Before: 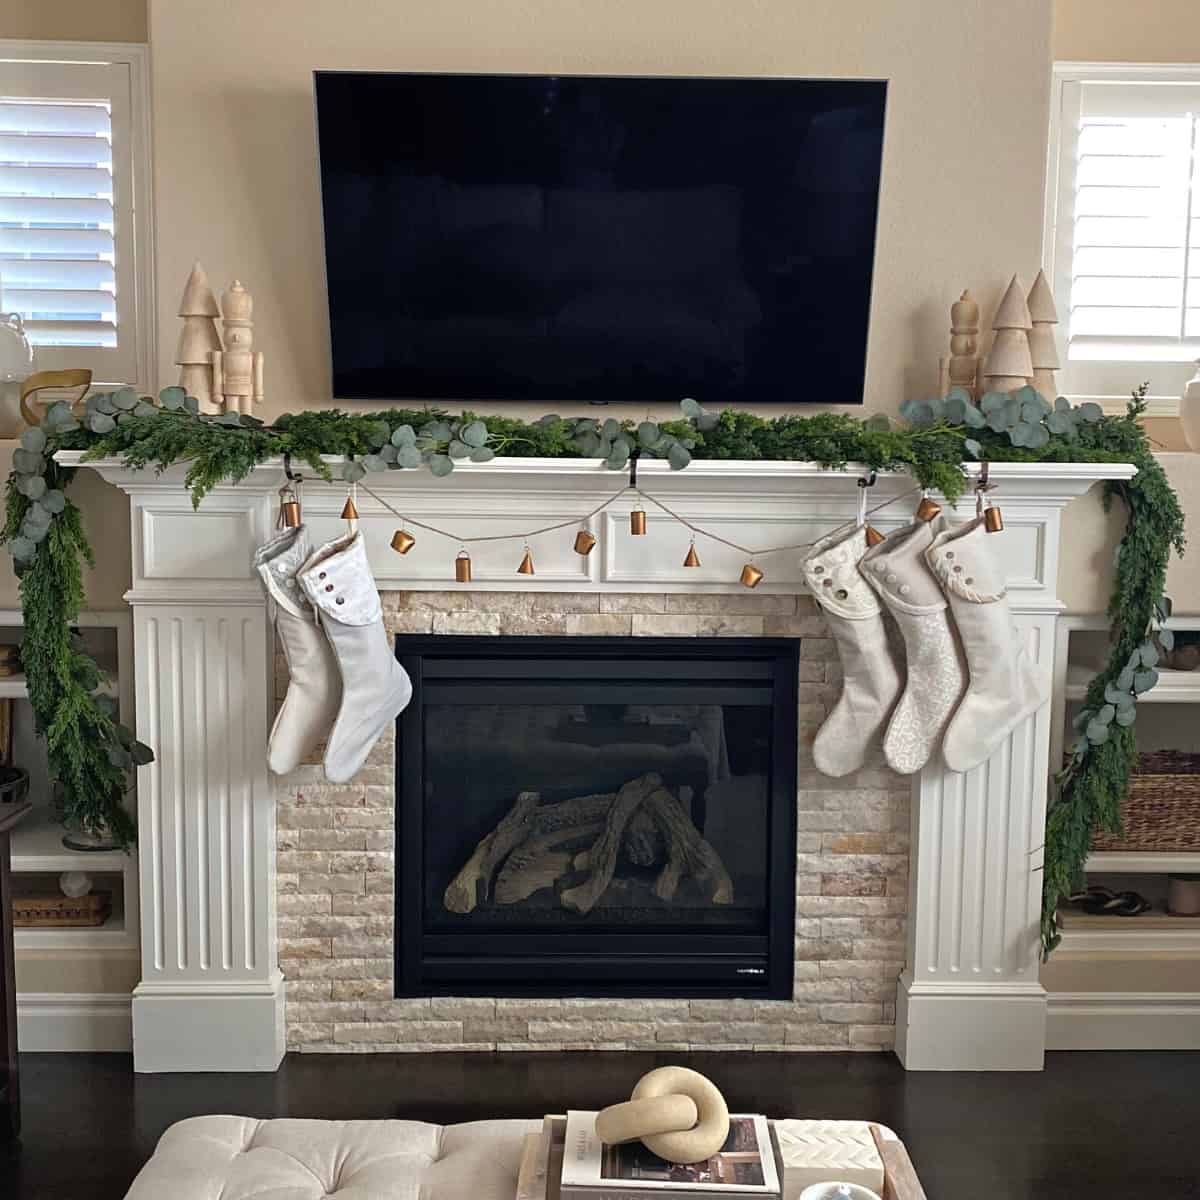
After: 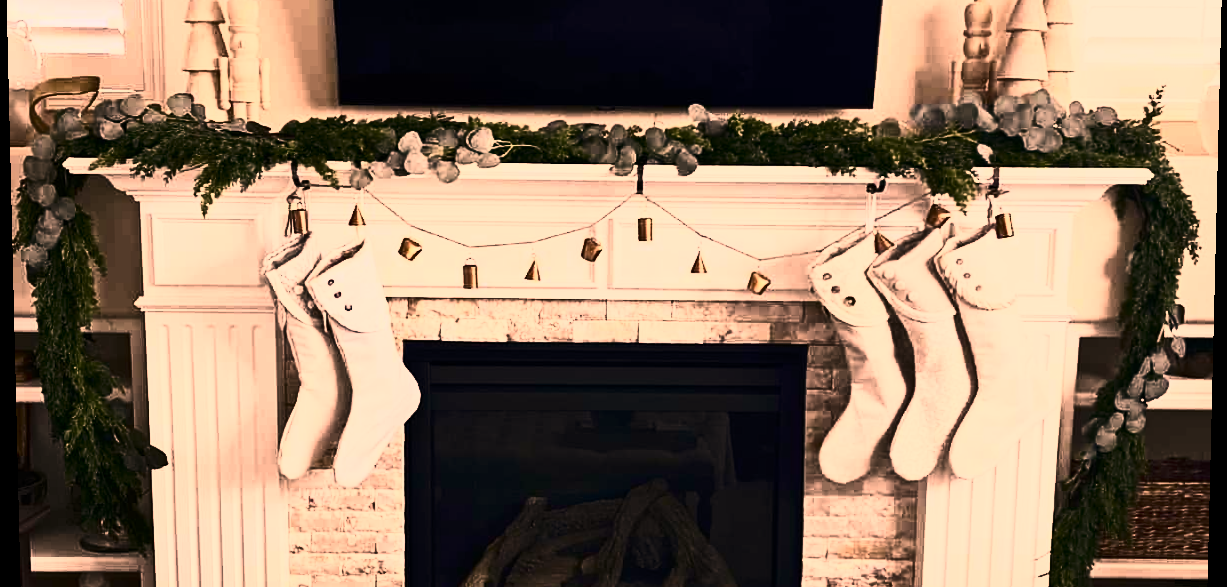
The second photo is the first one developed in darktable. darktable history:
color correction: highlights a* 40, highlights b* 40, saturation 0.69
rotate and perspective: lens shift (vertical) 0.048, lens shift (horizontal) -0.024, automatic cropping off
contrast brightness saturation: contrast 0.93, brightness 0.2
crop and rotate: top 26.056%, bottom 25.543%
